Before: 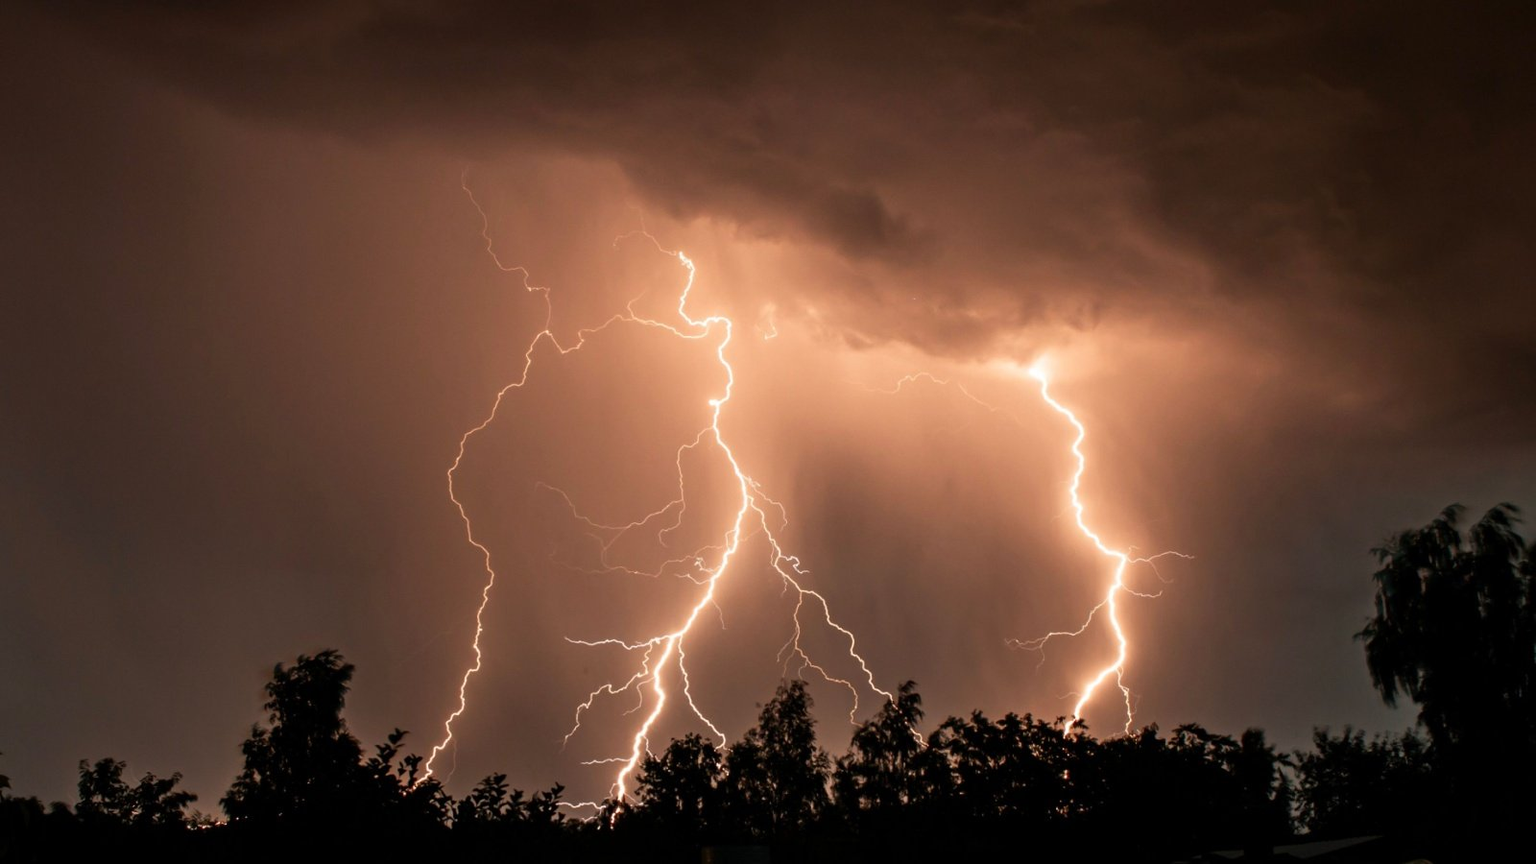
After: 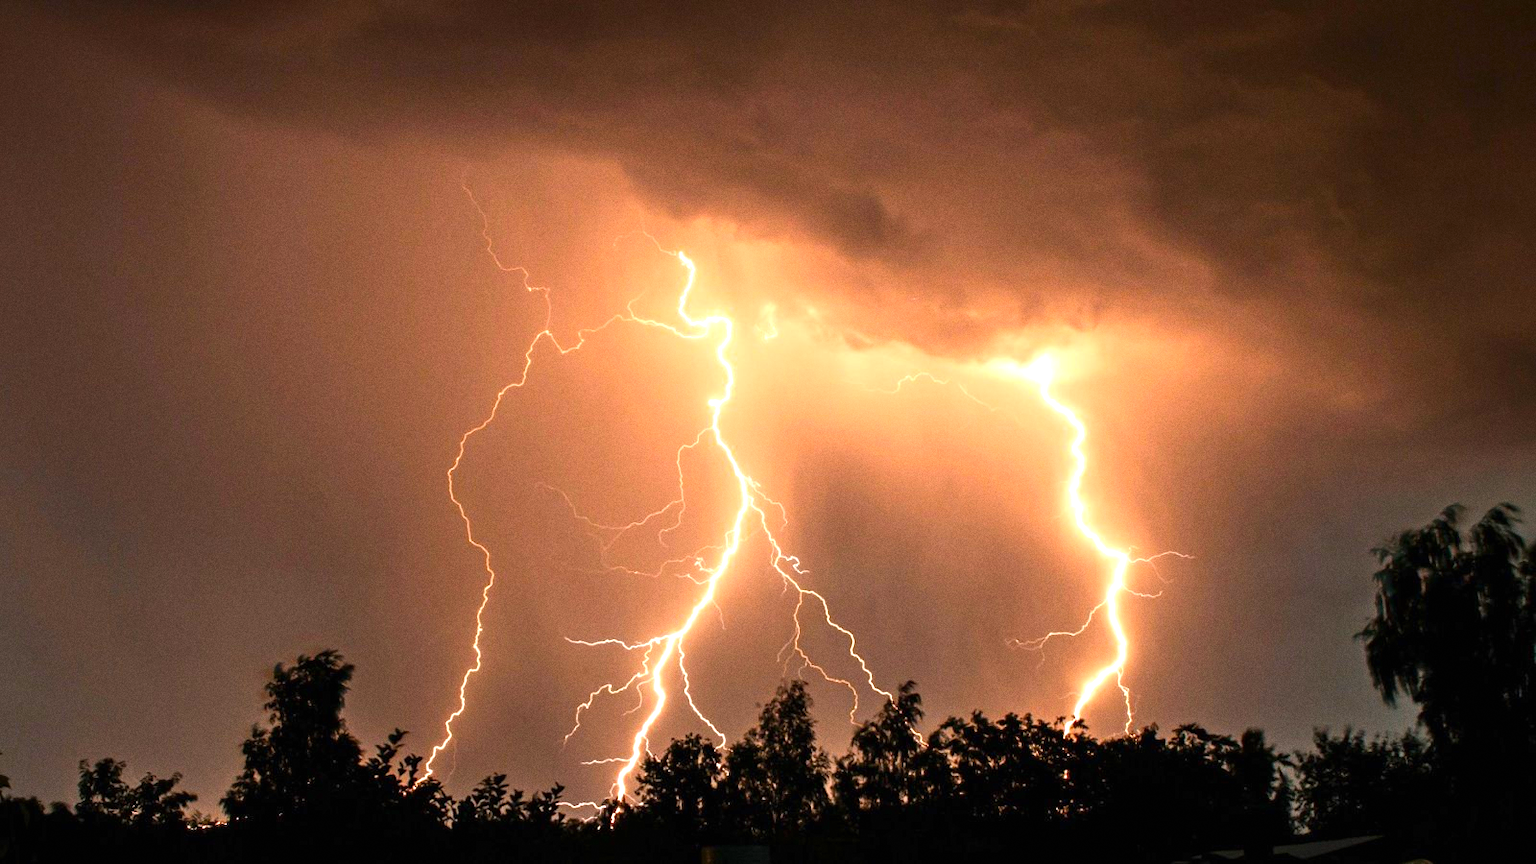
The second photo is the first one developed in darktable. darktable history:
exposure: black level correction 0, exposure 0.9 EV, compensate highlight preservation false
grain: coarseness 0.09 ISO
color balance rgb: perceptual saturation grading › global saturation 20%, global vibrance 20%
